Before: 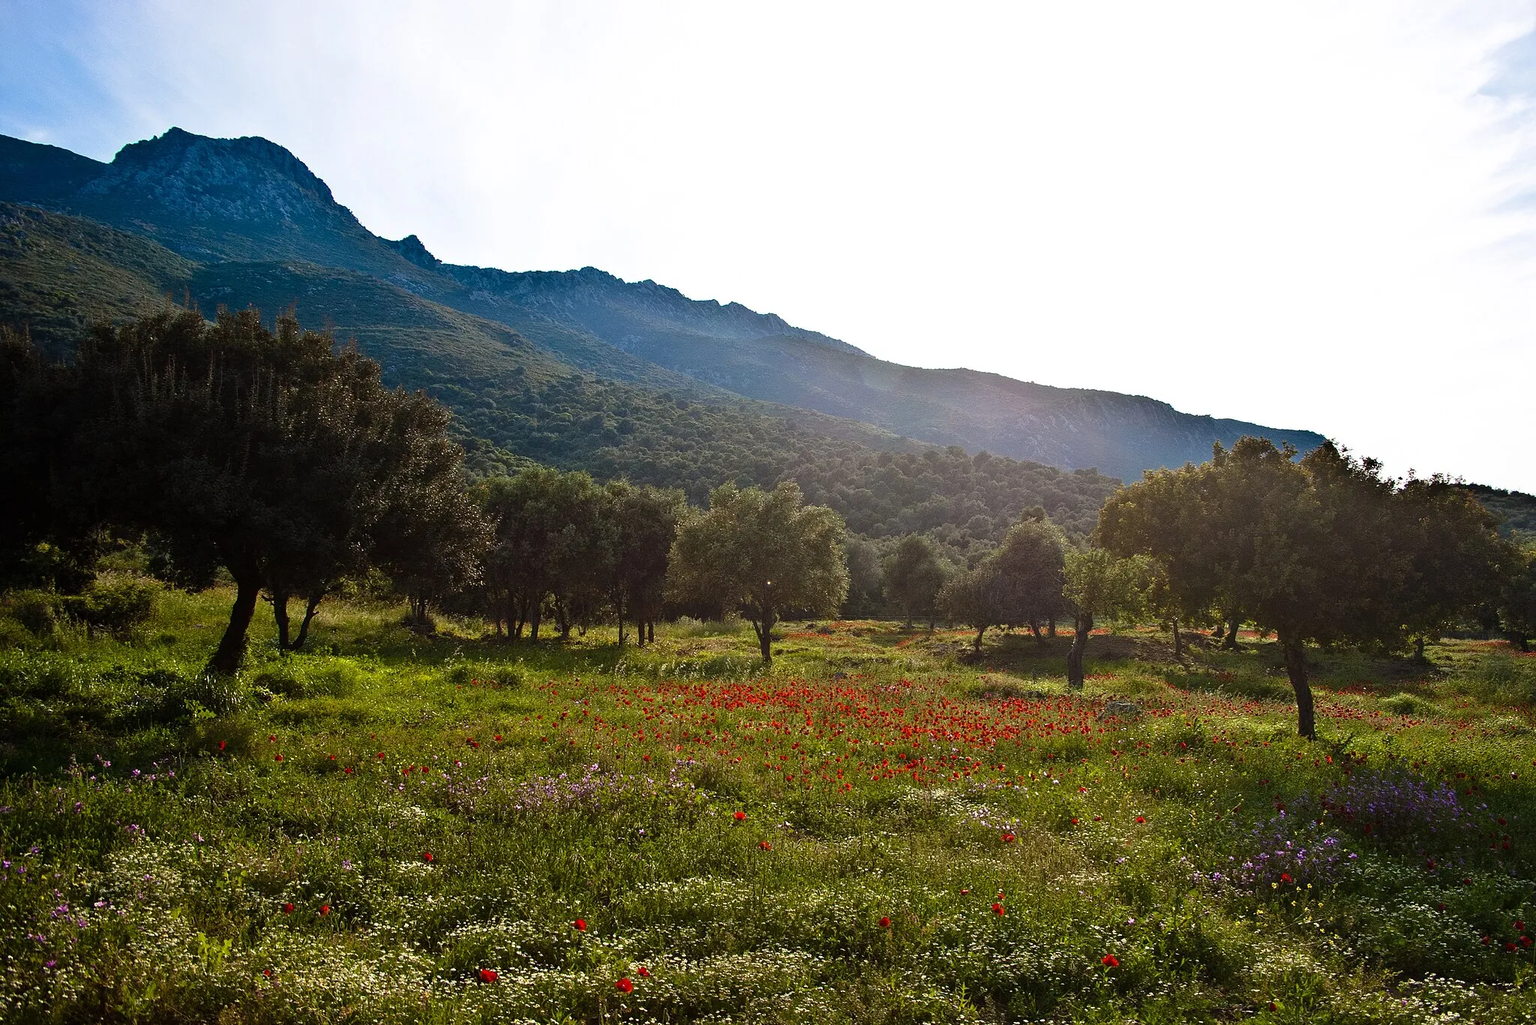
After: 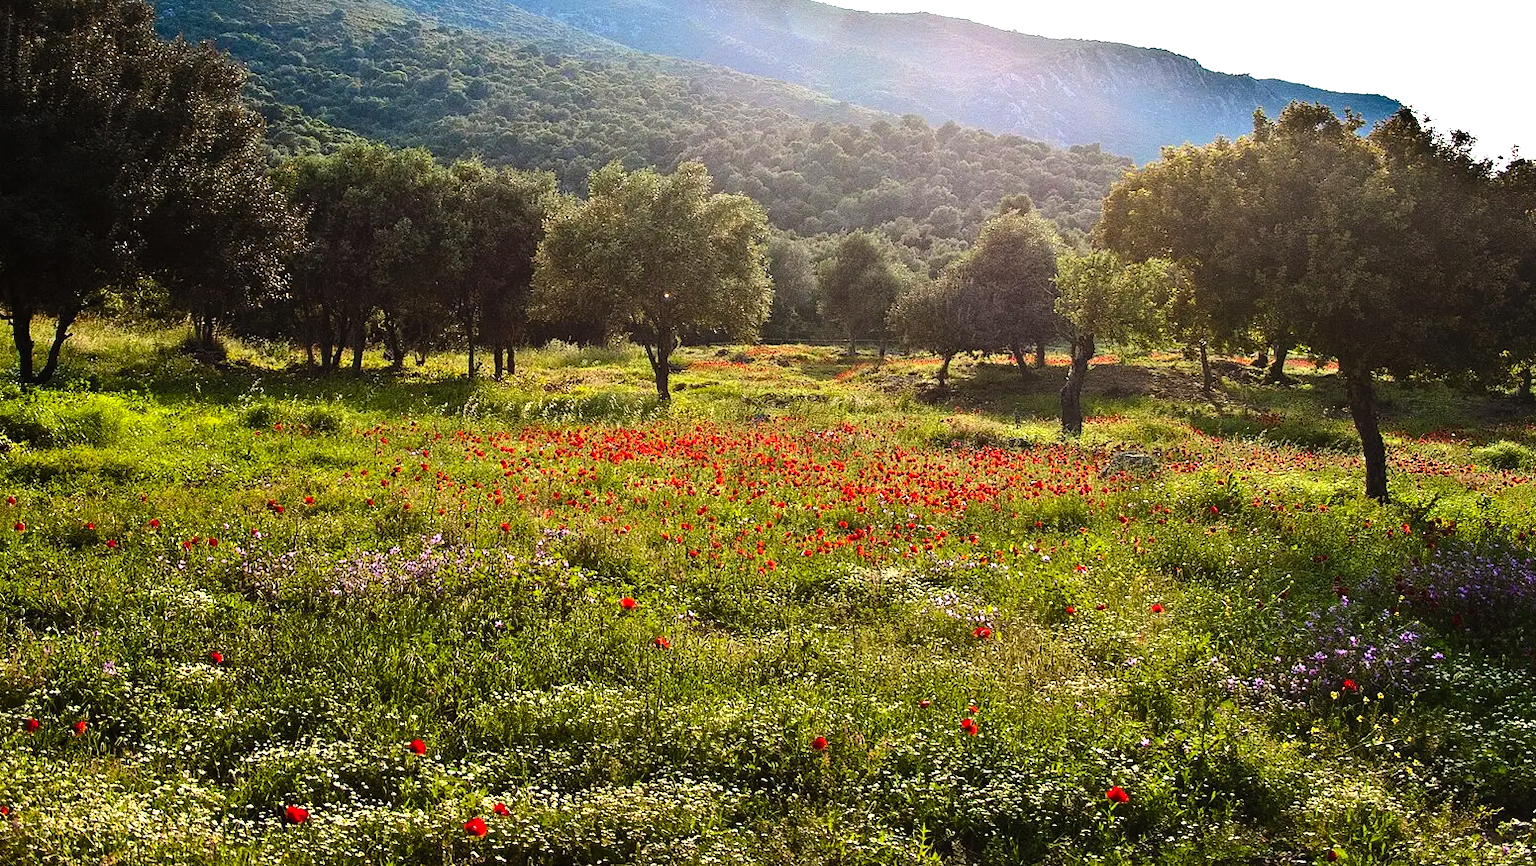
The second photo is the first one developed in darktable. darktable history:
tone equalizer: -8 EV -0.758 EV, -7 EV -0.689 EV, -6 EV -0.611 EV, -5 EV -0.413 EV, -3 EV 0.402 EV, -2 EV 0.6 EV, -1 EV 0.678 EV, +0 EV 0.752 EV
crop and rotate: left 17.19%, top 35.089%, right 7.04%, bottom 0.832%
contrast brightness saturation: contrast 0.202, brightness 0.162, saturation 0.215
